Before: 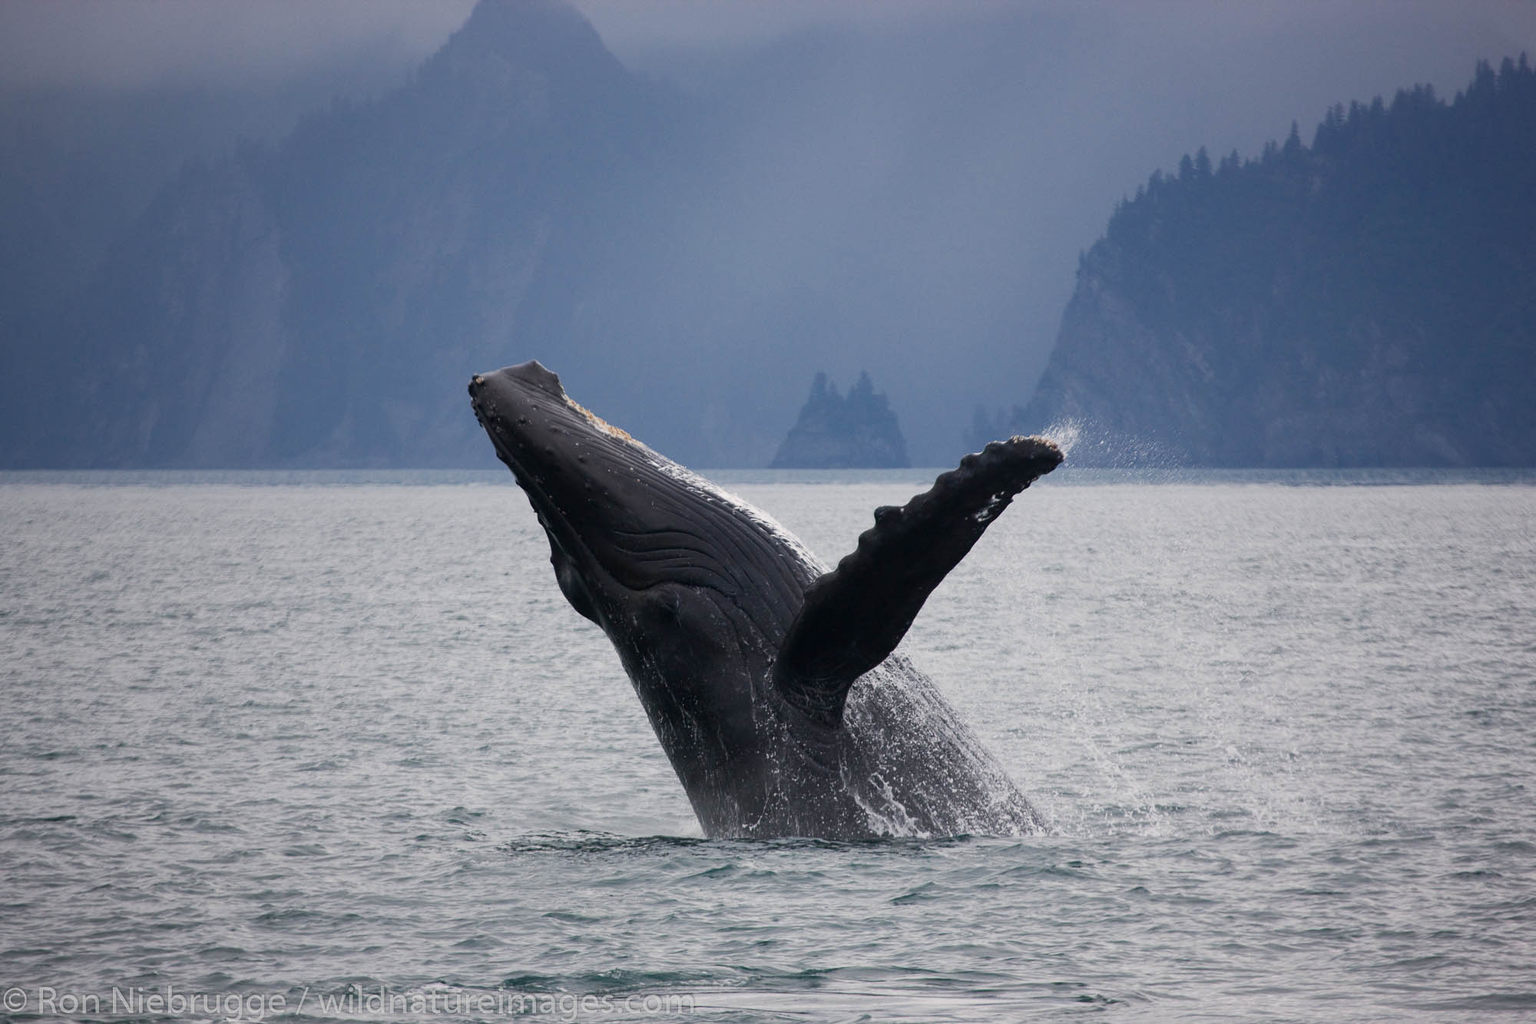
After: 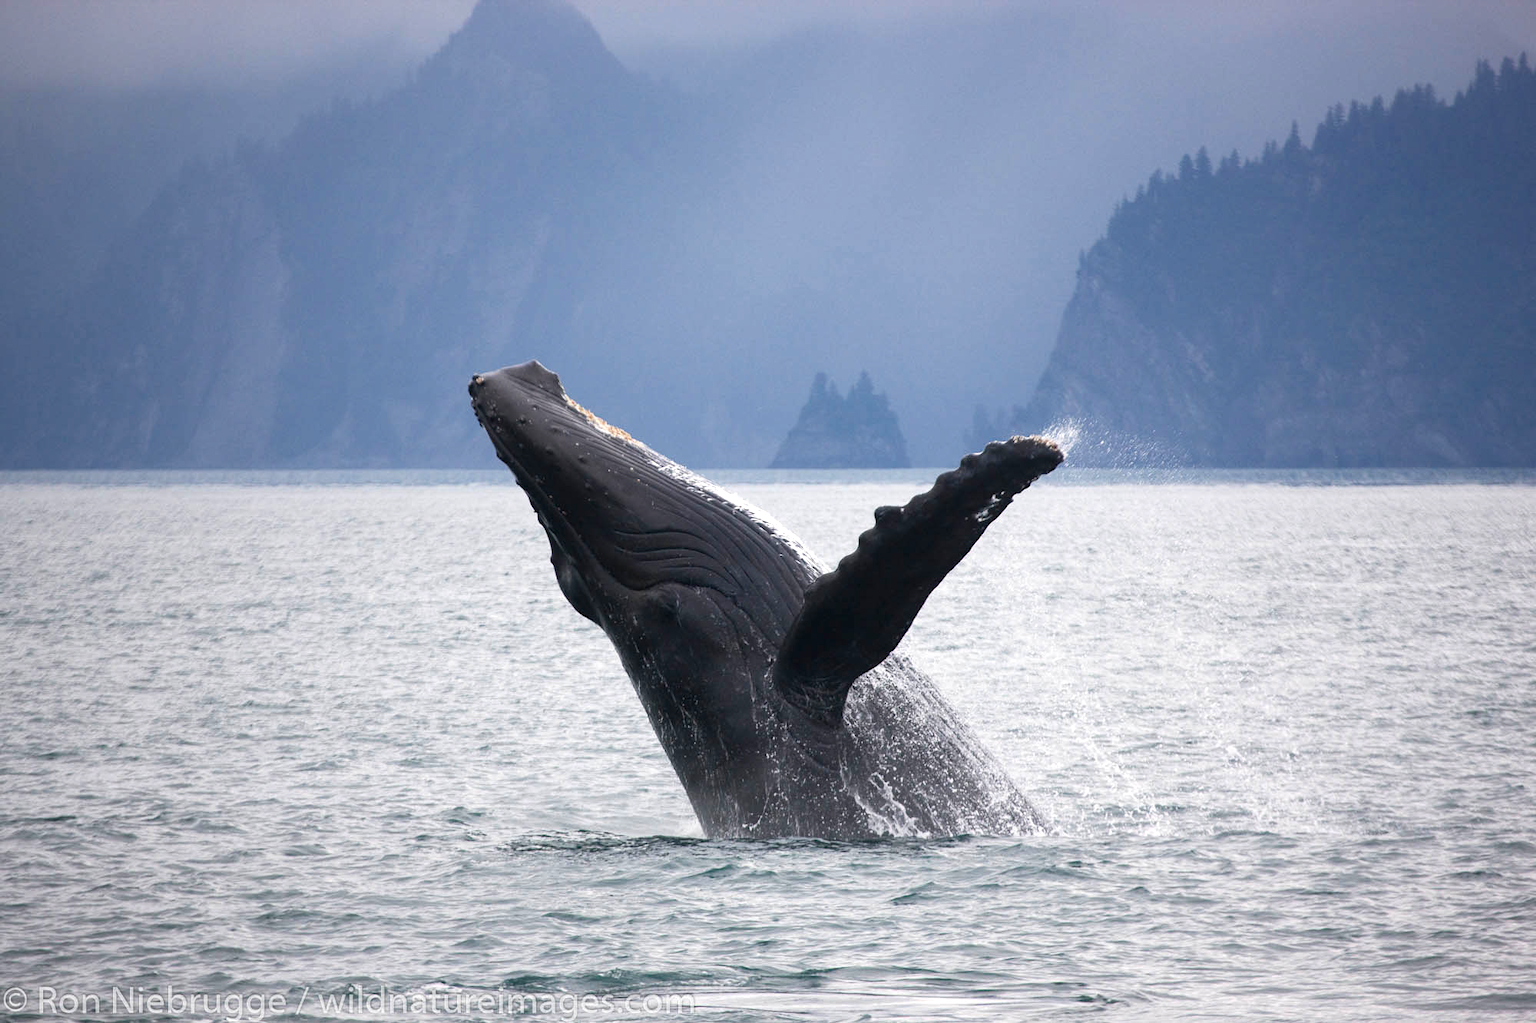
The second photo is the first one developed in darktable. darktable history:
exposure: black level correction 0, exposure 0.693 EV, compensate exposure bias true, compensate highlight preservation false
